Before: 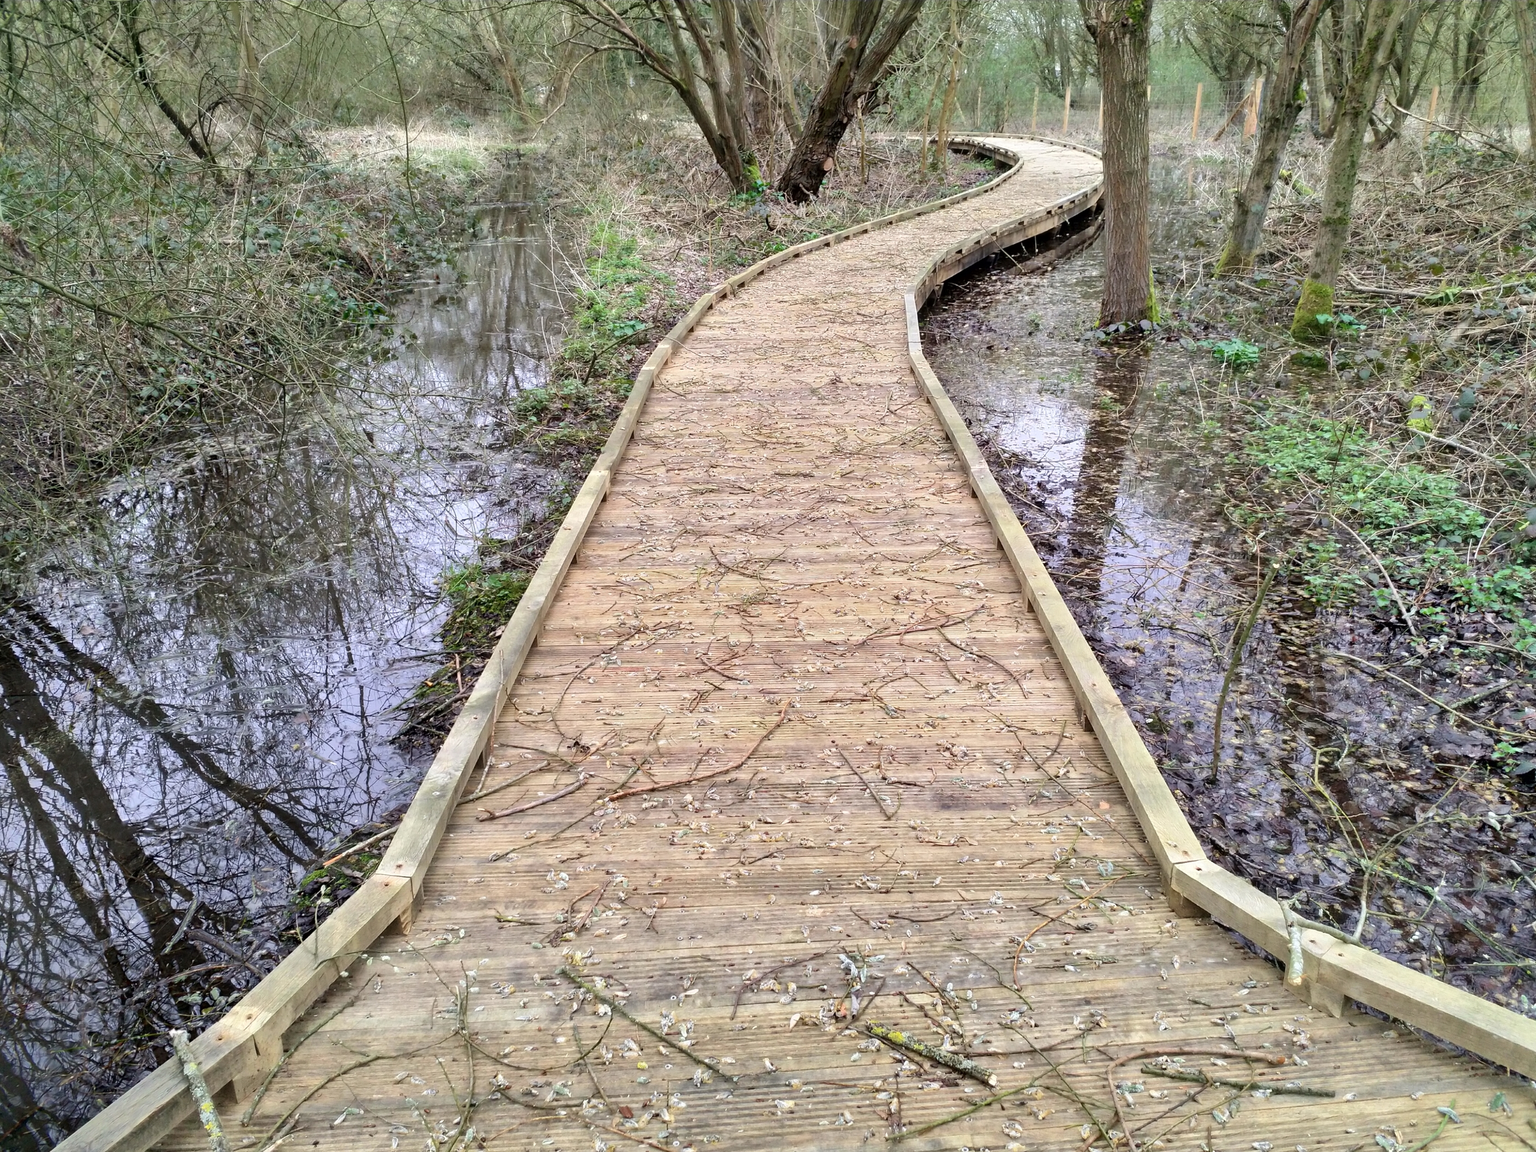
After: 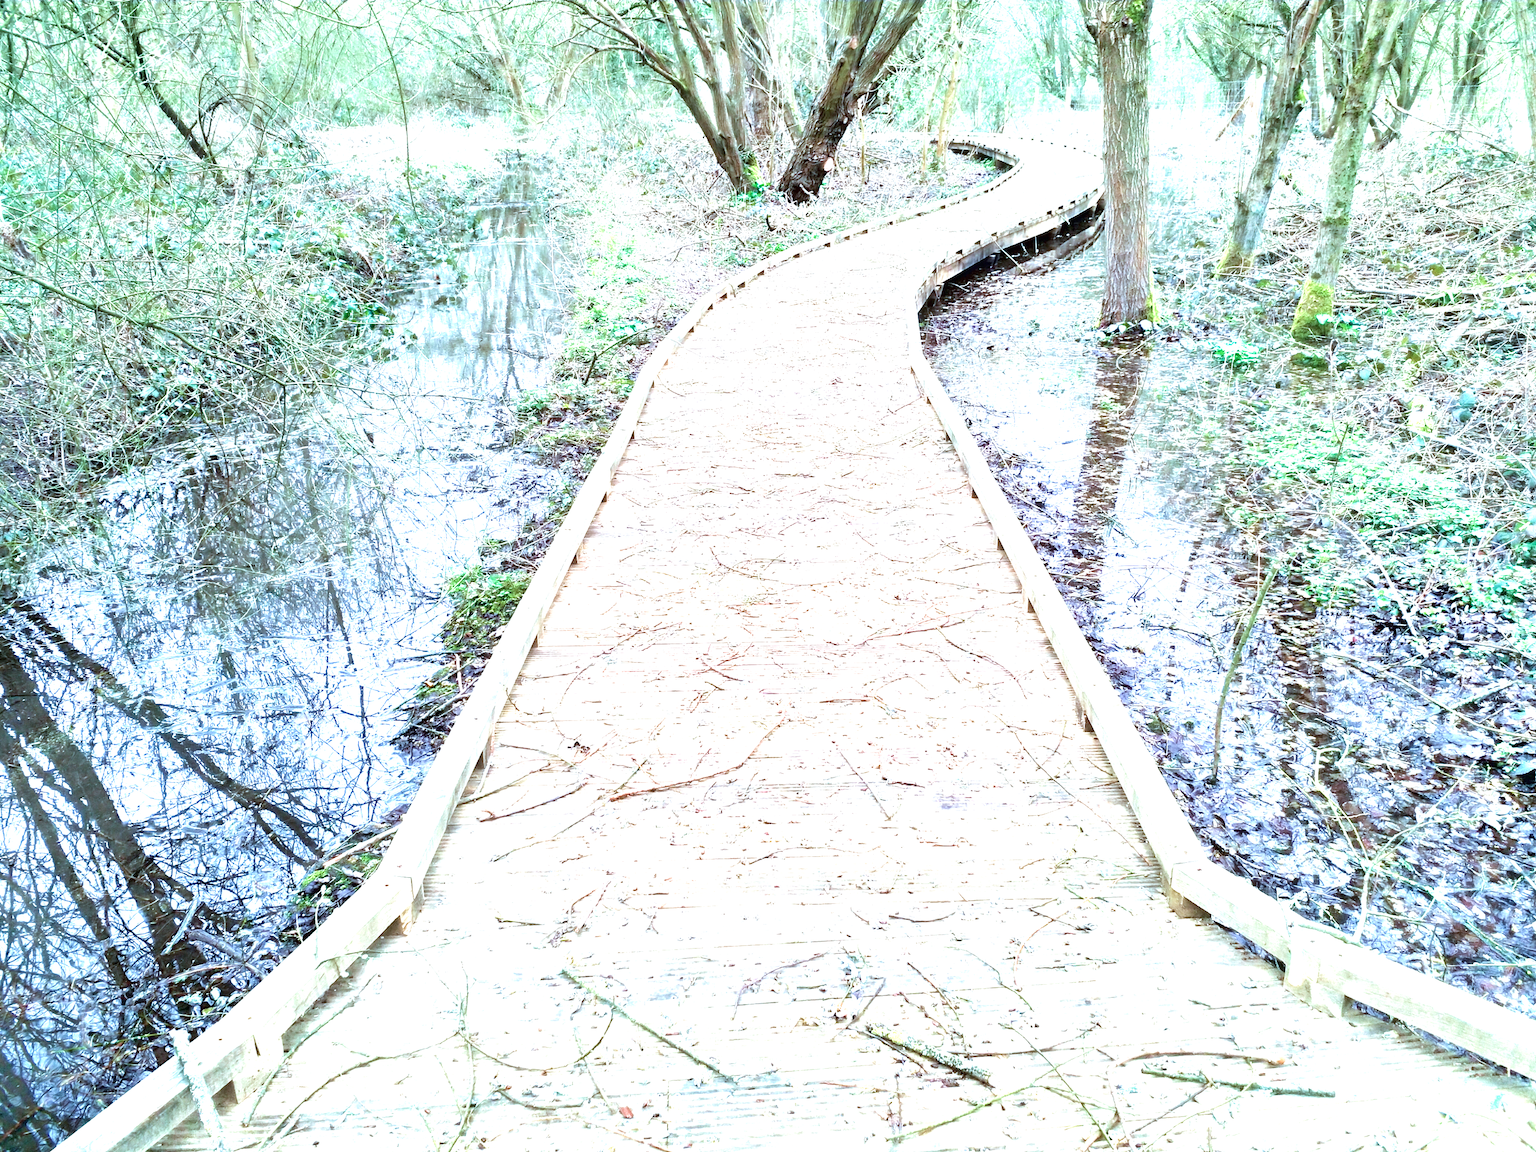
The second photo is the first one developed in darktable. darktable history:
color correction: highlights a* -10.57, highlights b* -19.68
exposure: black level correction 0, exposure 1.989 EV, compensate highlight preservation false
velvia: on, module defaults
